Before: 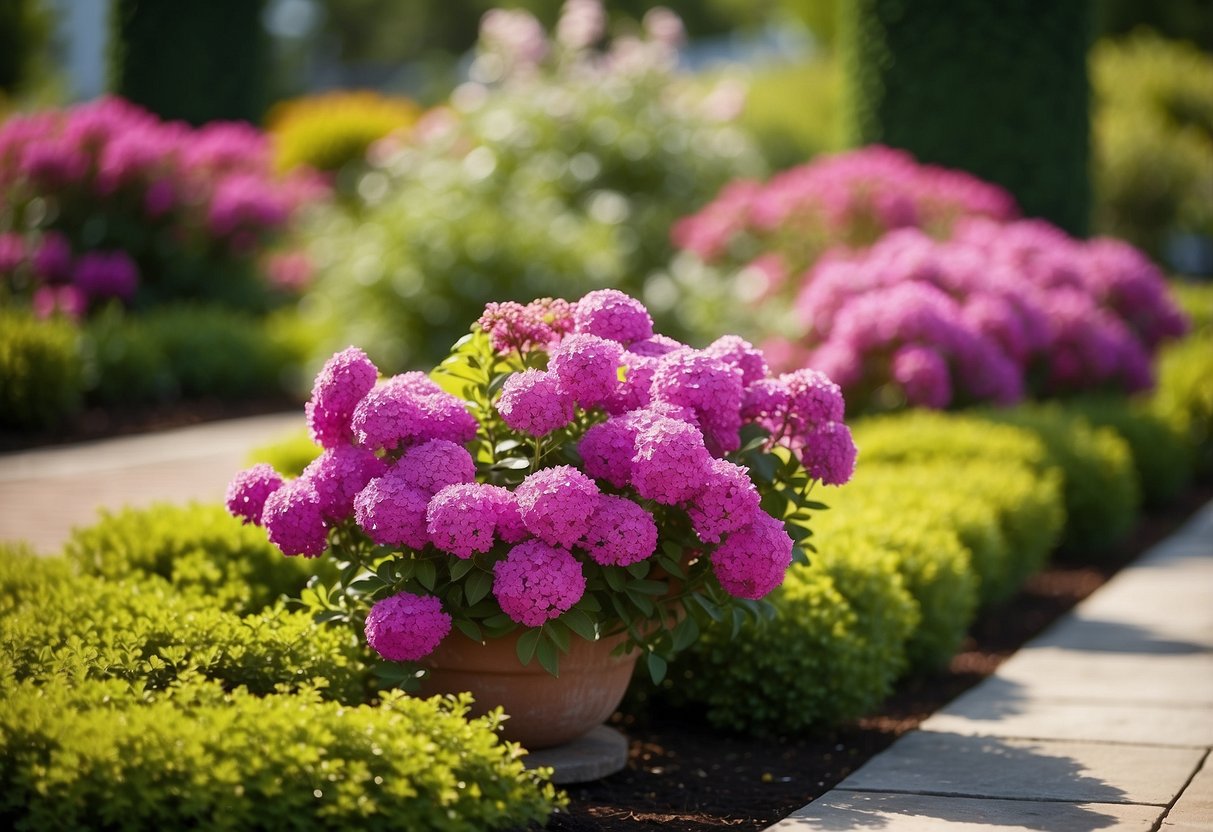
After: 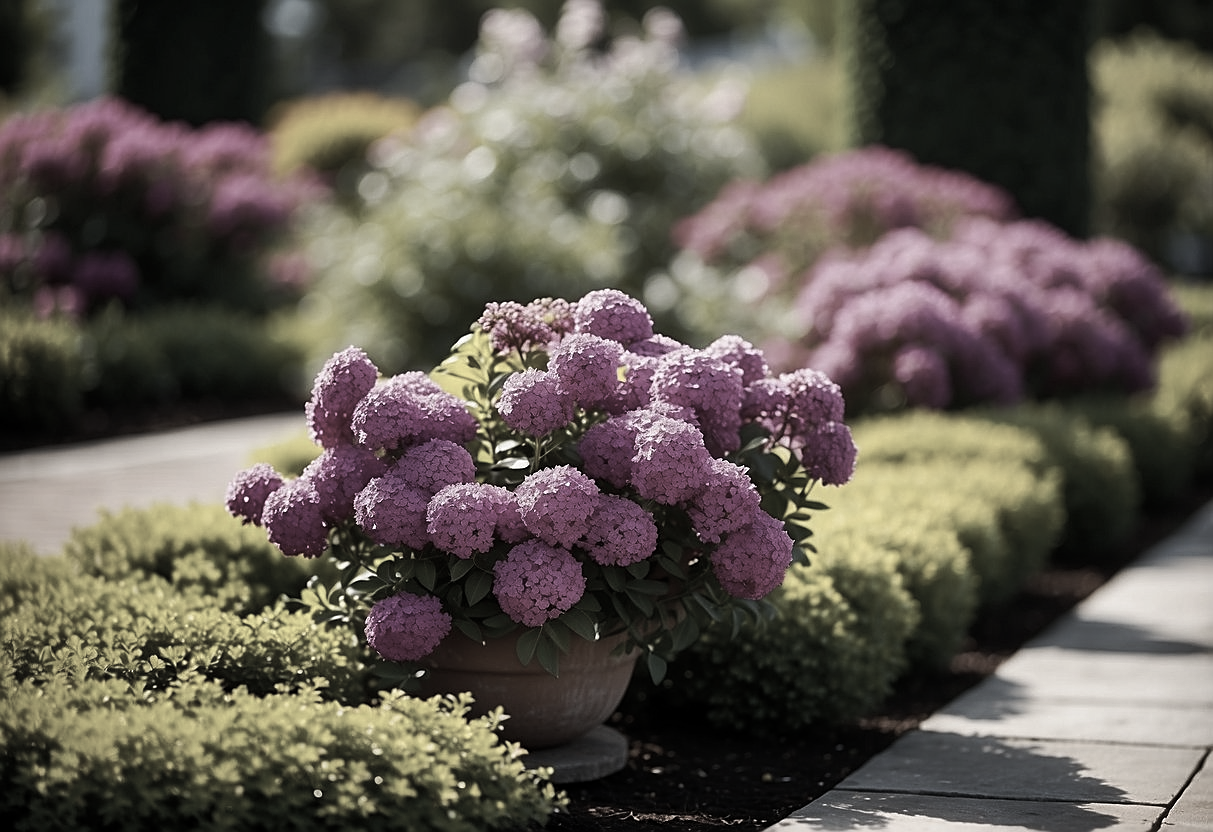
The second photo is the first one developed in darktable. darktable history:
tone equalizer: on, module defaults
color correction: highlights b* 0.012, saturation 0.303
sharpen: on, module defaults
shadows and highlights: shadows 30.74, highlights -62.88, soften with gaussian
color balance rgb: power › luminance -14.78%, perceptual saturation grading › global saturation 19.2%
tone curve: curves: ch0 [(0, 0) (0.003, 0.003) (0.011, 0.01) (0.025, 0.023) (0.044, 0.041) (0.069, 0.064) (0.1, 0.092) (0.136, 0.125) (0.177, 0.163) (0.224, 0.207) (0.277, 0.255) (0.335, 0.309) (0.399, 0.375) (0.468, 0.459) (0.543, 0.548) (0.623, 0.629) (0.709, 0.716) (0.801, 0.808) (0.898, 0.911) (1, 1)], preserve colors none
